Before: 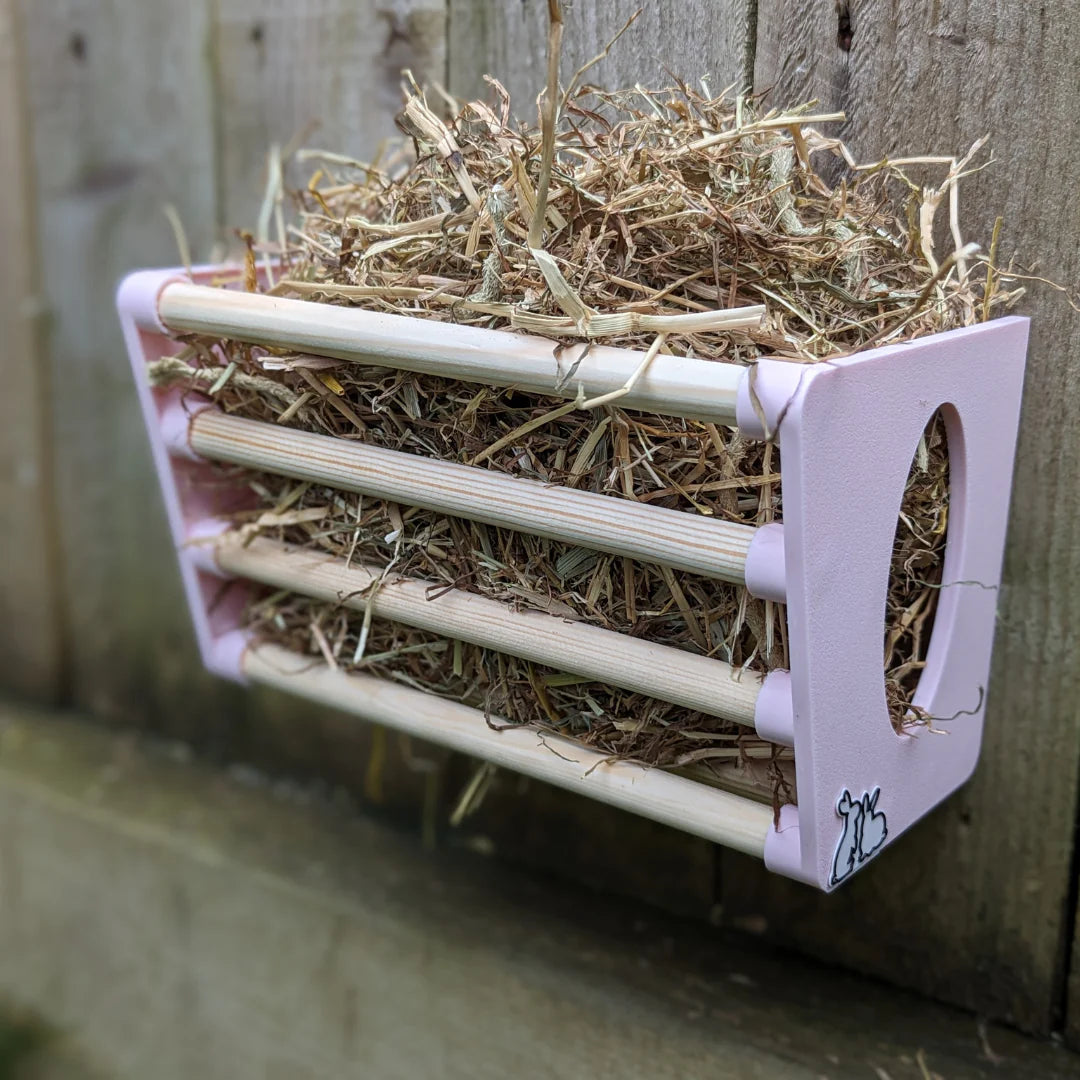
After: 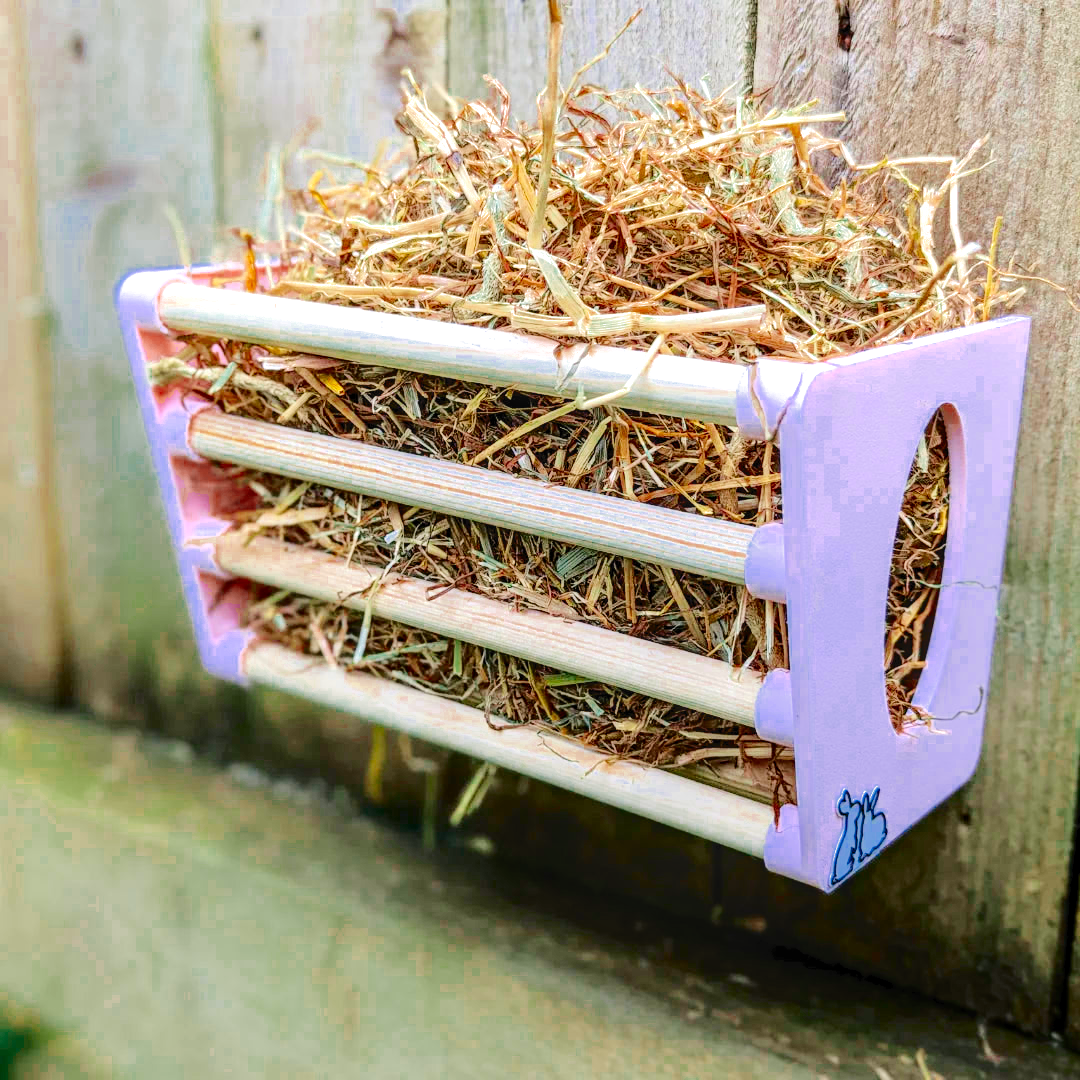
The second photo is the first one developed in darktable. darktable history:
tone equalizer: -8 EV -0.412 EV, -7 EV -0.373 EV, -6 EV -0.37 EV, -5 EV -0.212 EV, -3 EV 0.204 EV, -2 EV 0.304 EV, -1 EV 0.377 EV, +0 EV 0.407 EV
color zones: curves: ch0 [(0, 0.5) (0.125, 0.4) (0.25, 0.5) (0.375, 0.4) (0.5, 0.4) (0.625, 0.35) (0.75, 0.35) (0.875, 0.5)]; ch1 [(0, 0.35) (0.125, 0.45) (0.25, 0.35) (0.375, 0.35) (0.5, 0.35) (0.625, 0.35) (0.75, 0.45) (0.875, 0.35)]; ch2 [(0, 0.6) (0.125, 0.5) (0.25, 0.5) (0.375, 0.6) (0.5, 0.6) (0.625, 0.5) (0.75, 0.5) (0.875, 0.5)], mix 25.63%
color correction: highlights b* -0.04, saturation 2.99
local contrast: on, module defaults
filmic rgb: middle gray luminance 18.26%, black relative exposure -10.44 EV, white relative exposure 3.42 EV, target black luminance 0%, hardness 6.04, latitude 98.32%, contrast 0.849, shadows ↔ highlights balance 0.663%
tone curve: curves: ch0 [(0, 0) (0.003, 0.023) (0.011, 0.029) (0.025, 0.037) (0.044, 0.047) (0.069, 0.057) (0.1, 0.075) (0.136, 0.103) (0.177, 0.145) (0.224, 0.193) (0.277, 0.266) (0.335, 0.362) (0.399, 0.473) (0.468, 0.569) (0.543, 0.655) (0.623, 0.73) (0.709, 0.804) (0.801, 0.874) (0.898, 0.924) (1, 1)], color space Lab, independent channels, preserve colors none
exposure: black level correction 0.001, exposure 0.959 EV, compensate exposure bias true, compensate highlight preservation false
